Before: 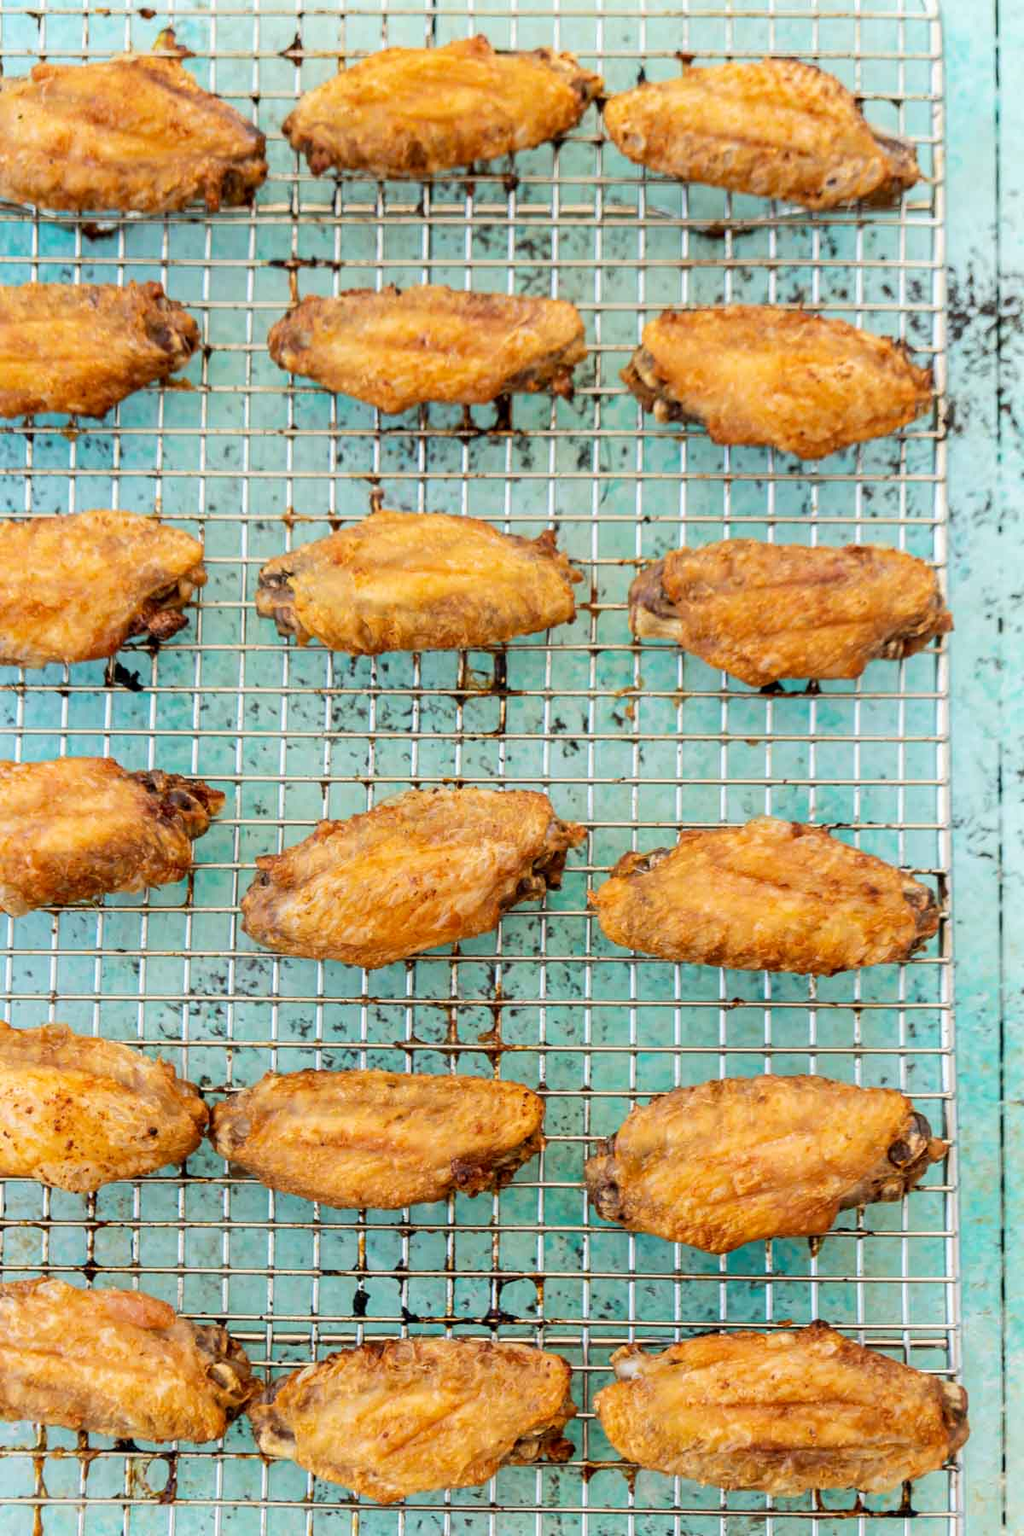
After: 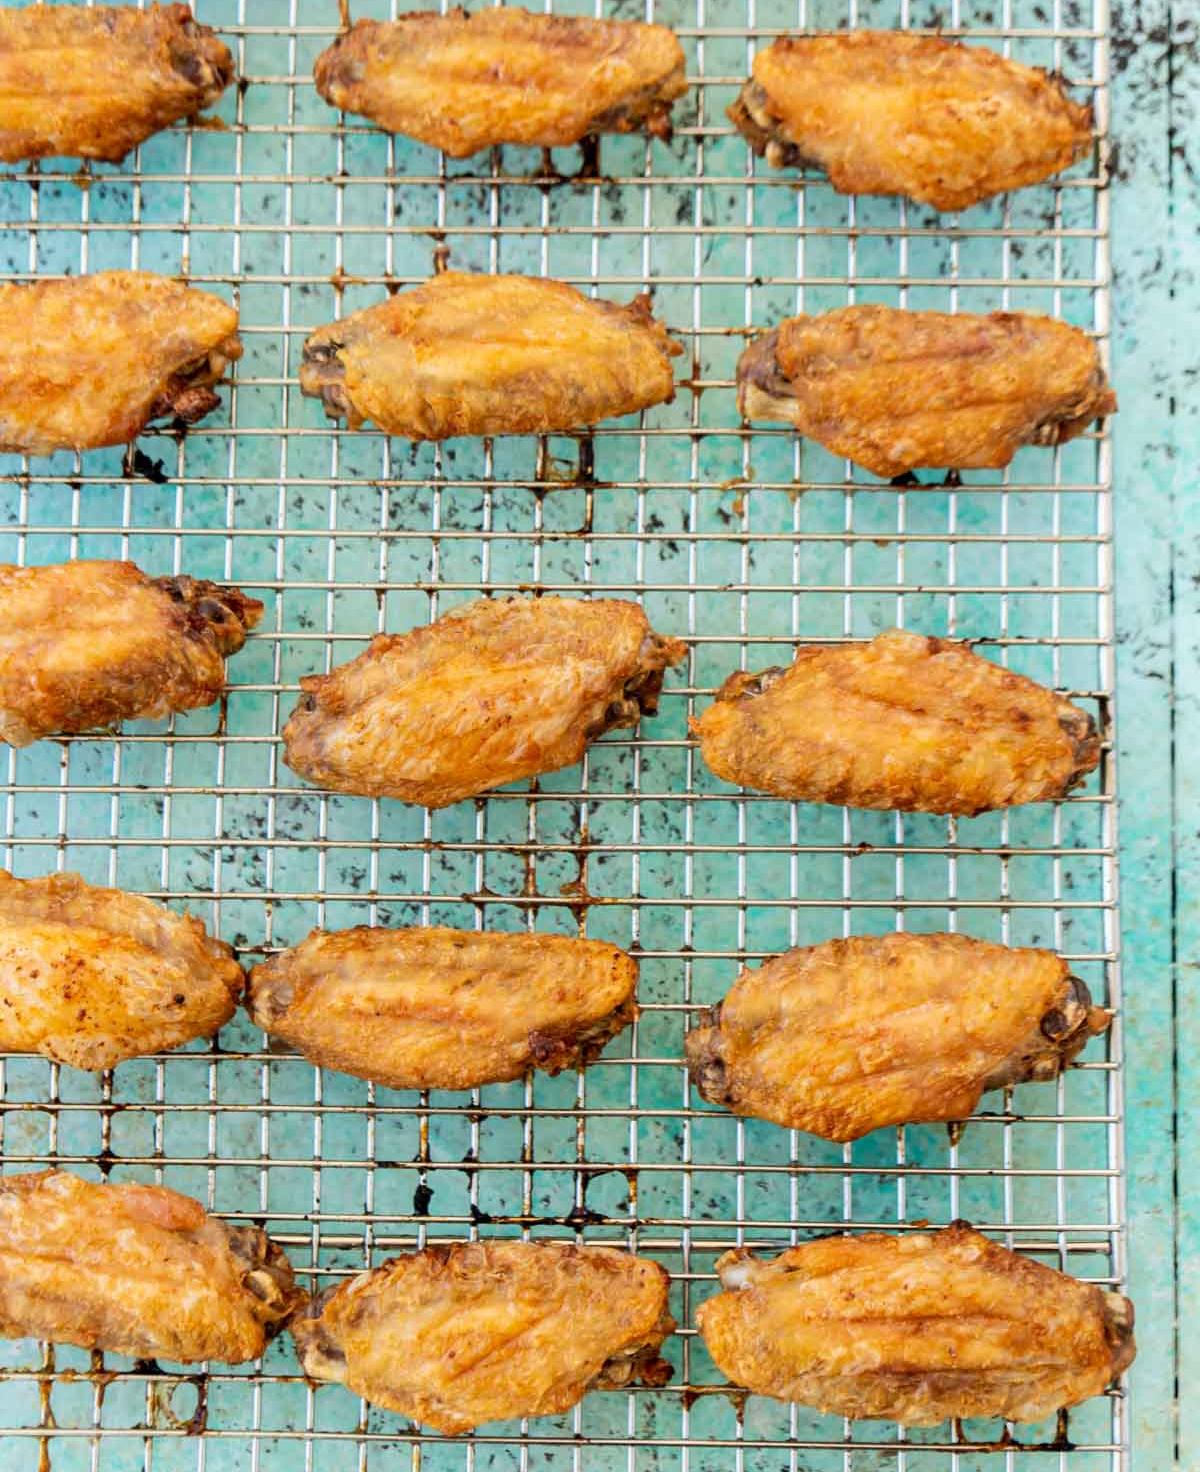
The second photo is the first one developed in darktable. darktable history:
crop and rotate: top 18.173%
